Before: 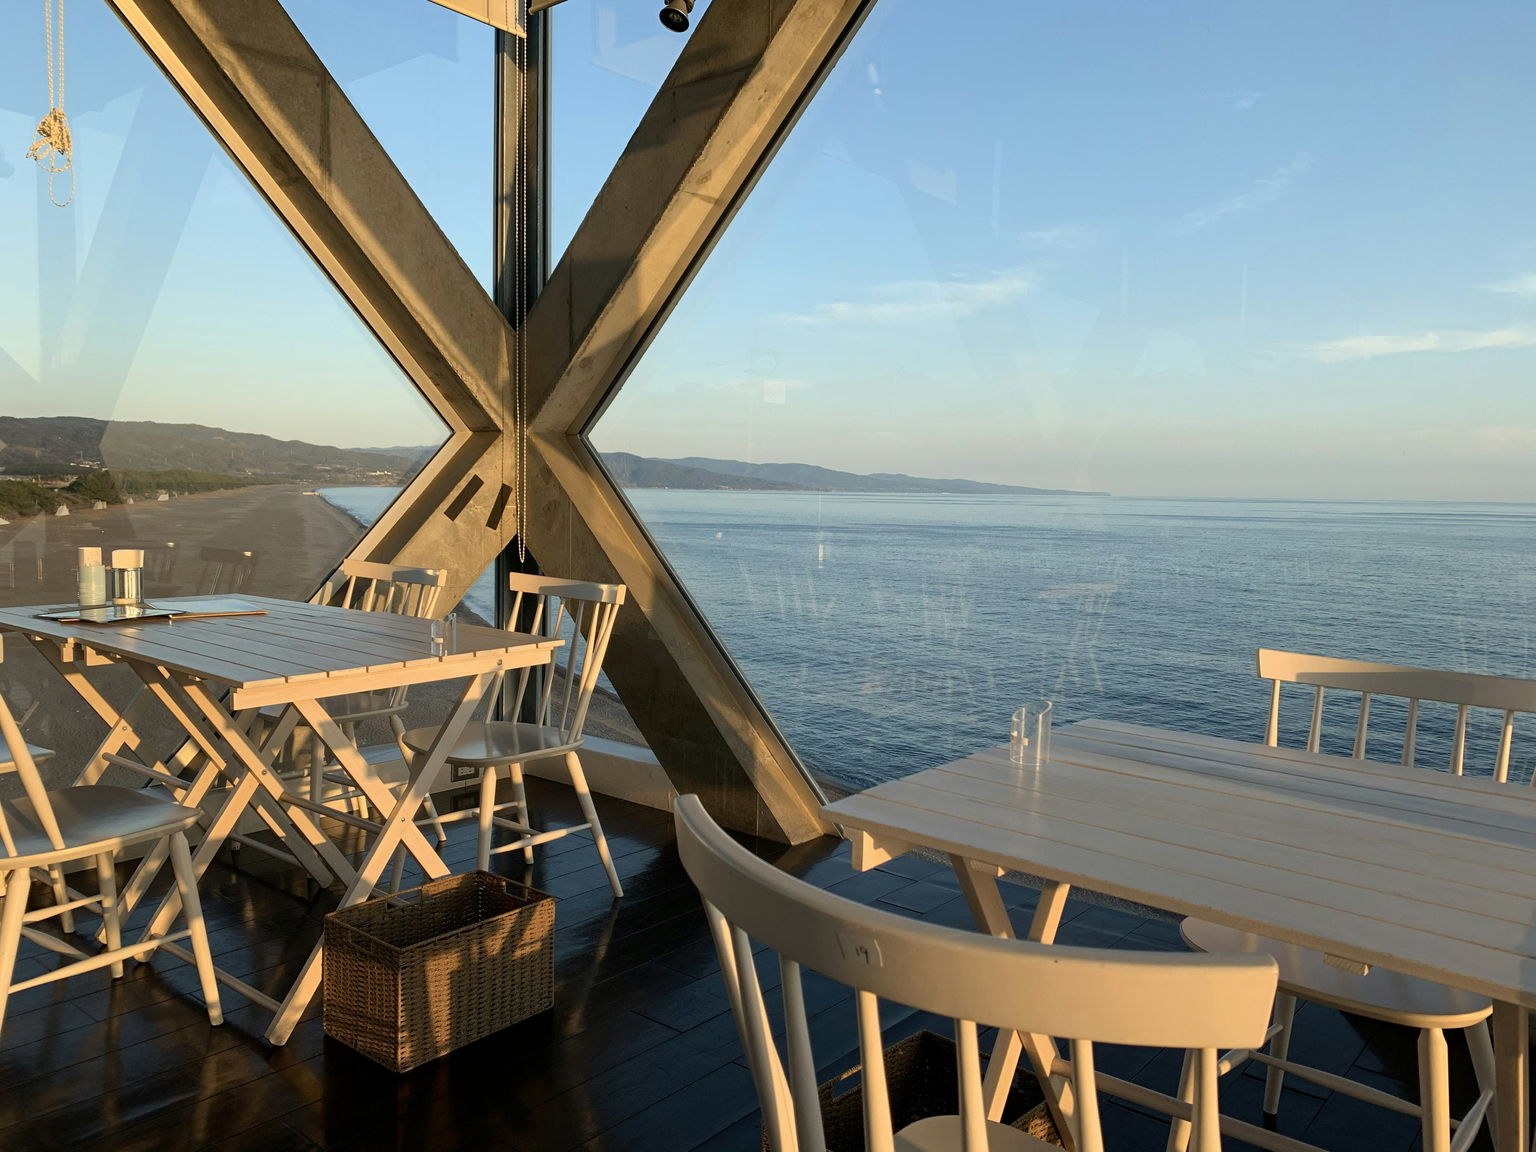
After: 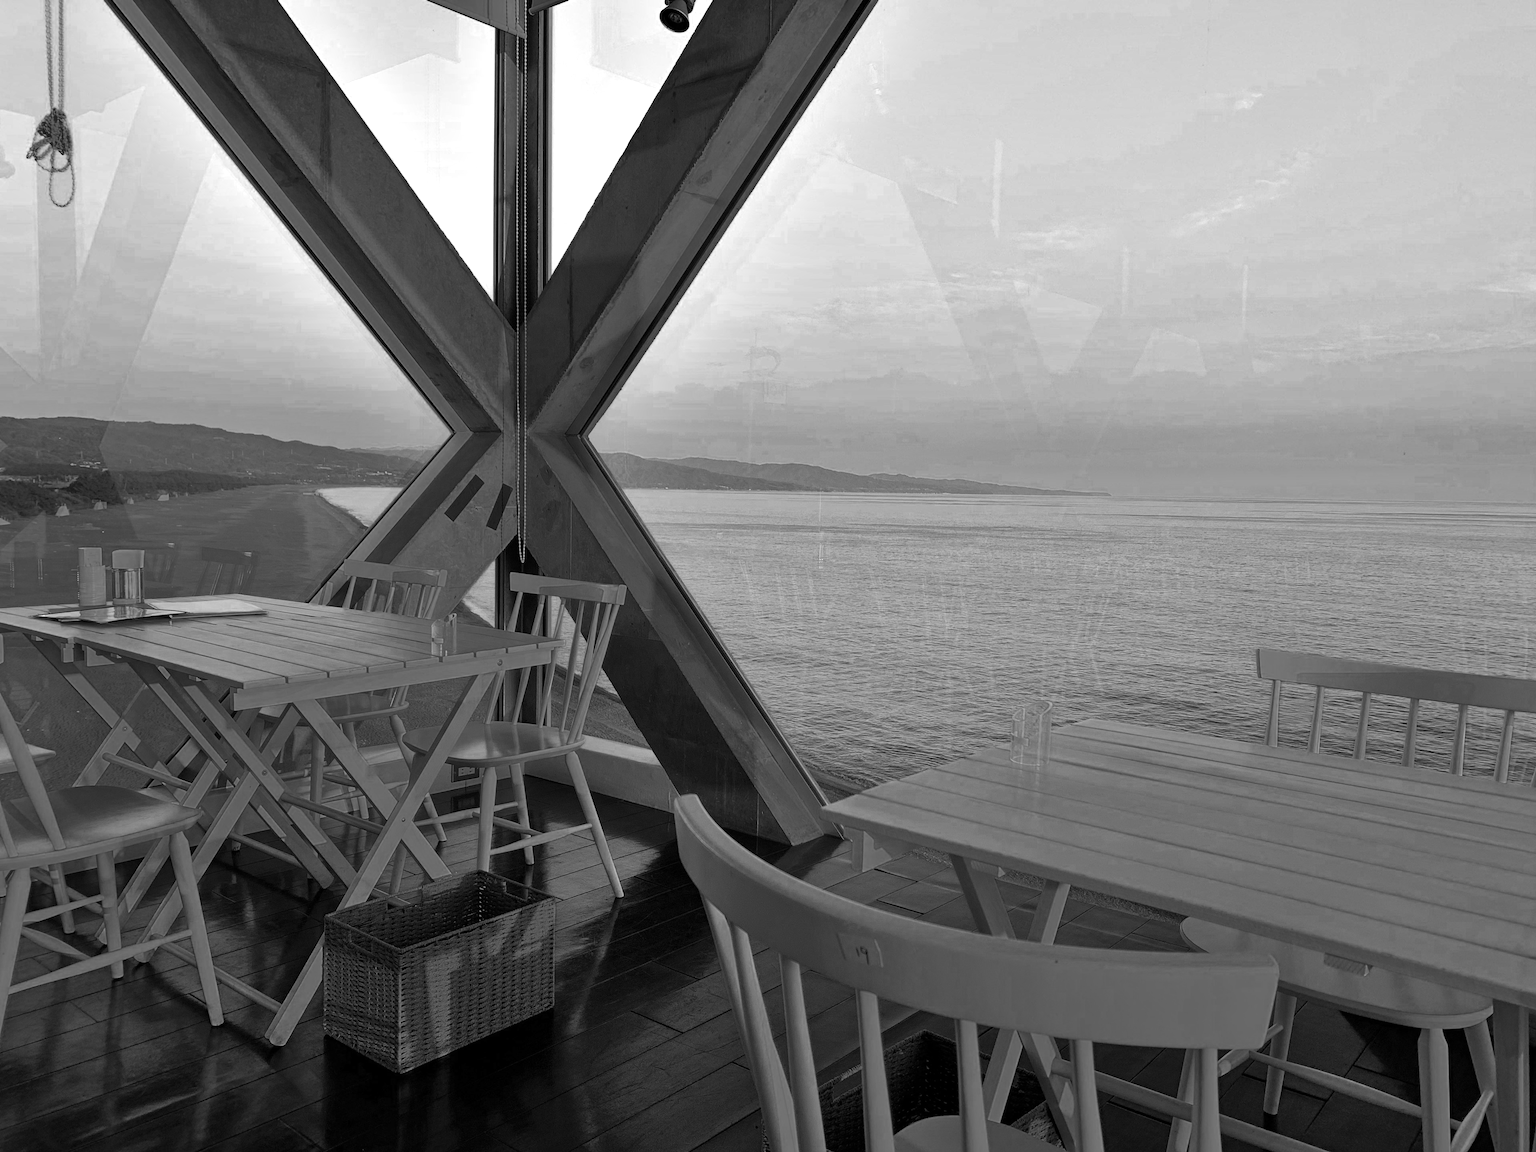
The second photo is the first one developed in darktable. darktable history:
shadows and highlights: radius 101.44, shadows 50.53, highlights -64.88, soften with gaussian
color zones: curves: ch0 [(0.287, 0.048) (0.493, 0.484) (0.737, 0.816)]; ch1 [(0, 0) (0.143, 0) (0.286, 0) (0.429, 0) (0.571, 0) (0.714, 0) (0.857, 0)]
